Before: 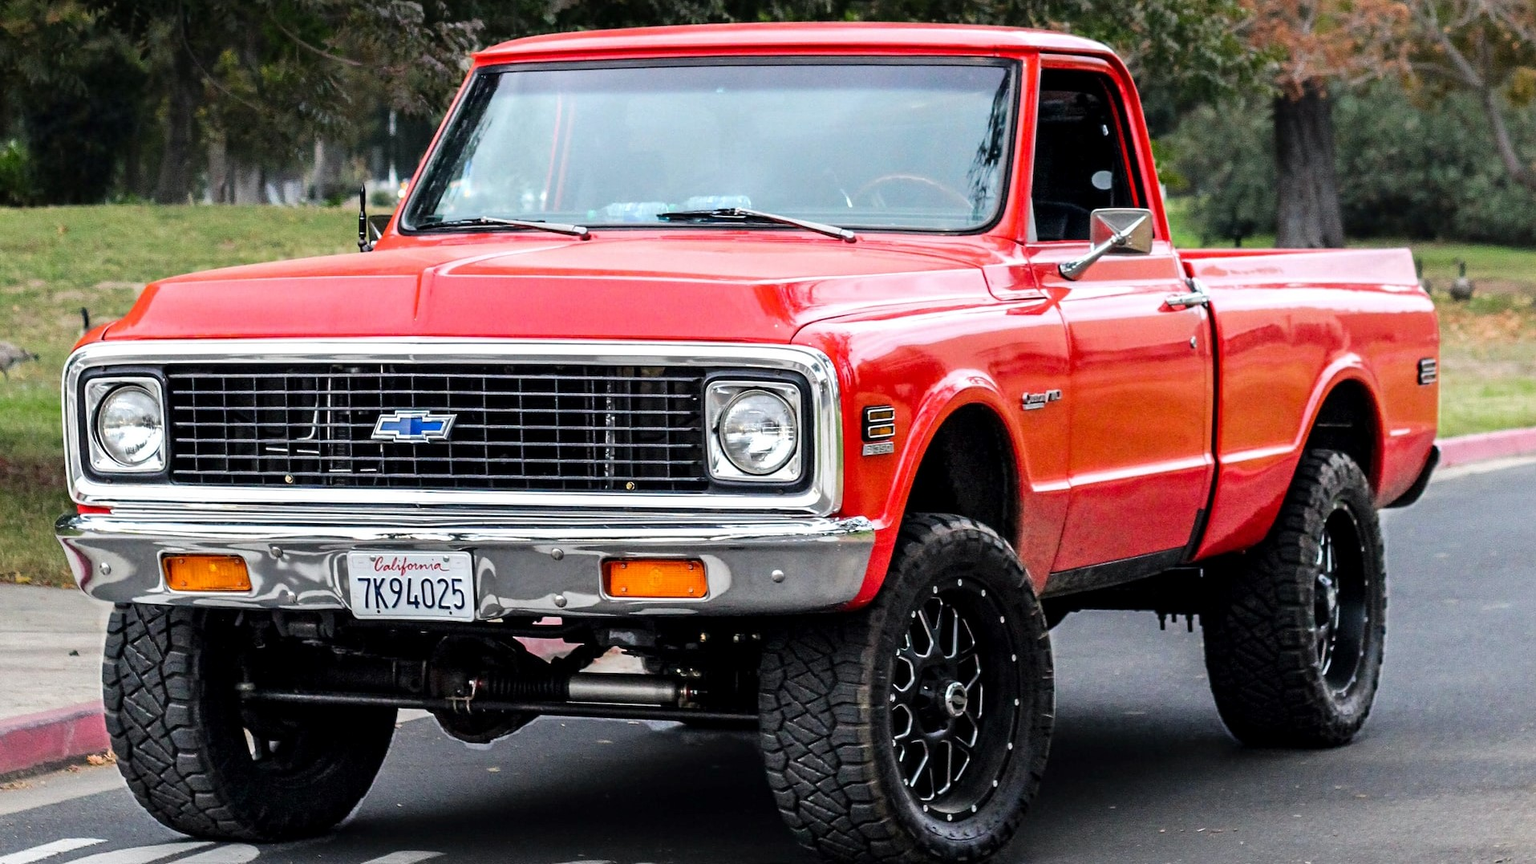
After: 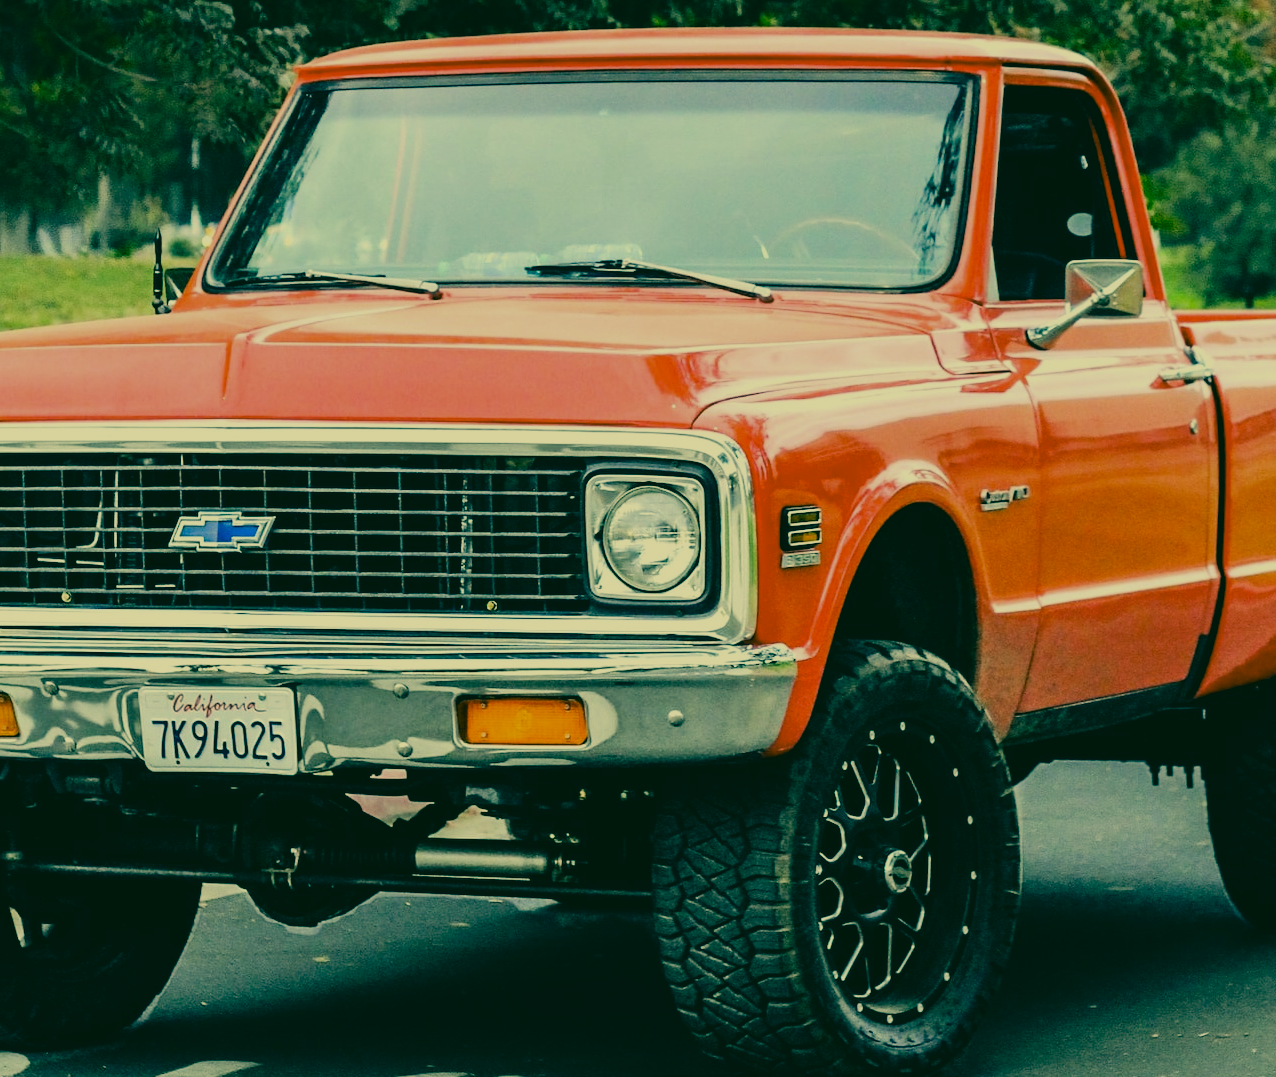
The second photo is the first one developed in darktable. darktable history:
filmic rgb: black relative exposure -9.3 EV, white relative exposure 6.72 EV, threshold 2.95 EV, hardness 3.08, contrast 1.05, contrast in shadows safe, enable highlight reconstruction true
crop and rotate: left 15.399%, right 17.932%
color correction: highlights a* 2.15, highlights b* 33.86, shadows a* -36.42, shadows b* -5.8
